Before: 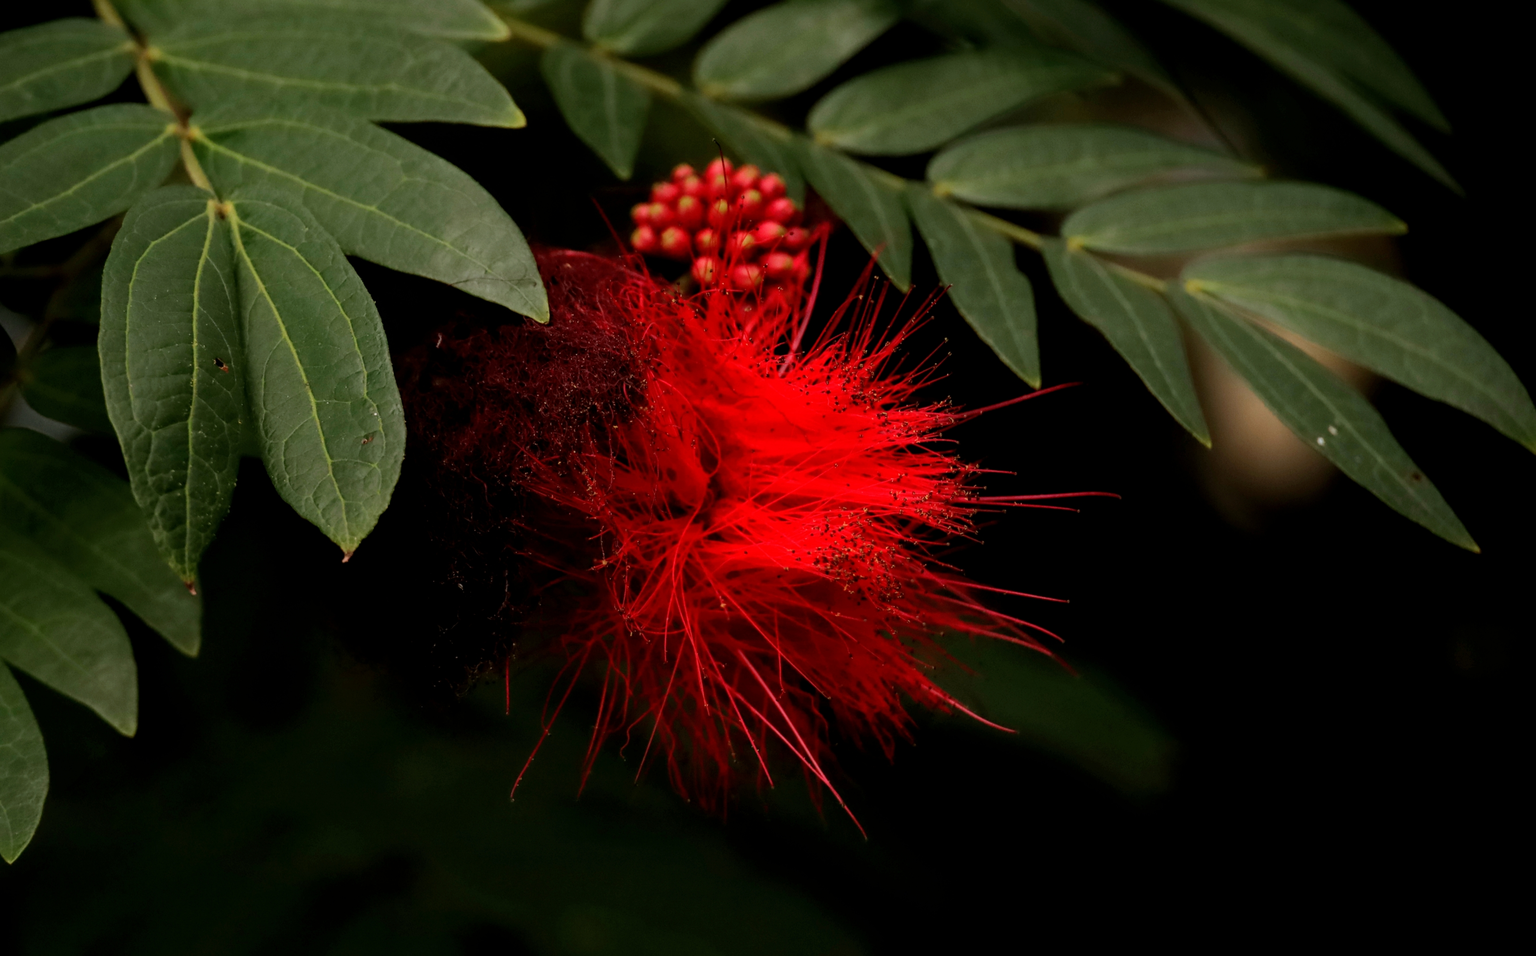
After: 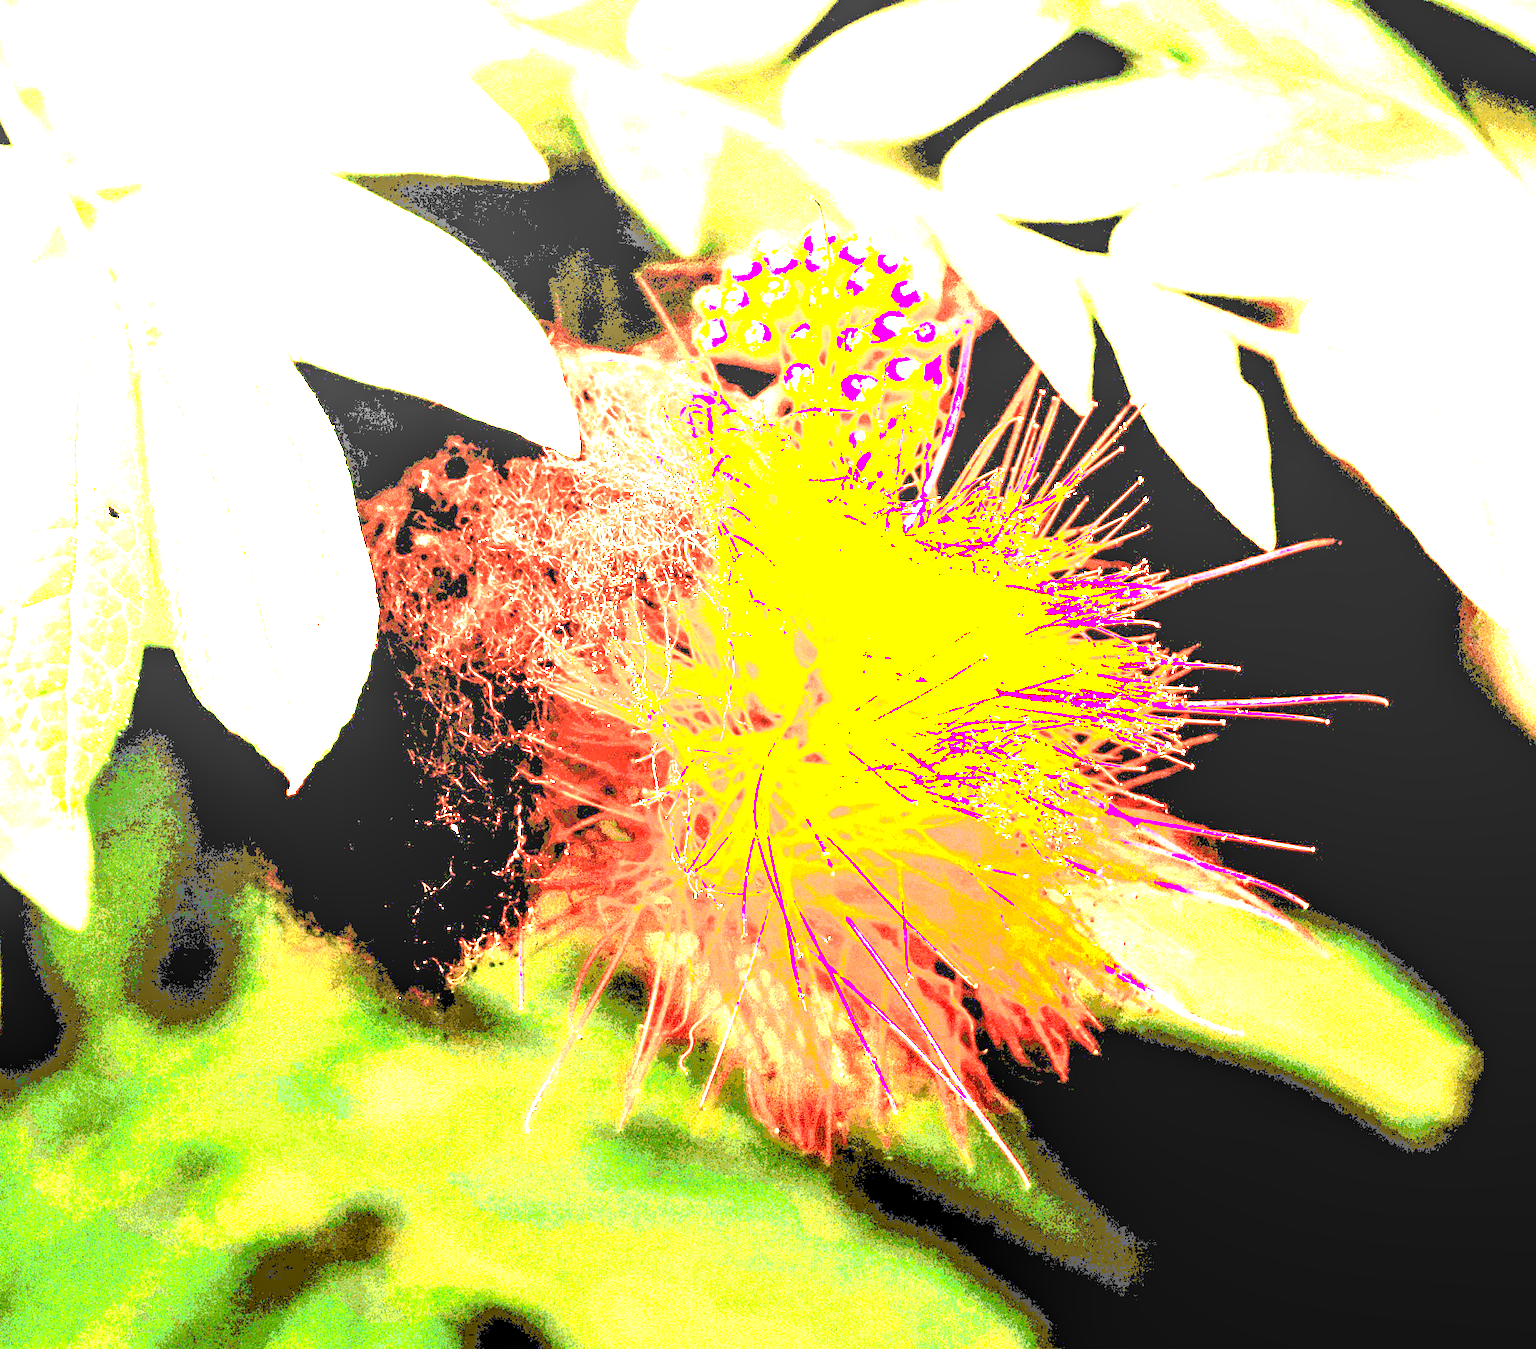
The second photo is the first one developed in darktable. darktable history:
exposure: exposure 8 EV, compensate highlight preservation false
crop and rotate: left 9.061%, right 20.142%
local contrast: highlights 25%, shadows 75%, midtone range 0.75
color zones: curves: ch1 [(0, 0.455) (0.063, 0.455) (0.286, 0.495) (0.429, 0.5) (0.571, 0.5) (0.714, 0.5) (0.857, 0.5) (1, 0.455)]; ch2 [(0, 0.532) (0.063, 0.521) (0.233, 0.447) (0.429, 0.489) (0.571, 0.5) (0.714, 0.5) (0.857, 0.5) (1, 0.532)]
